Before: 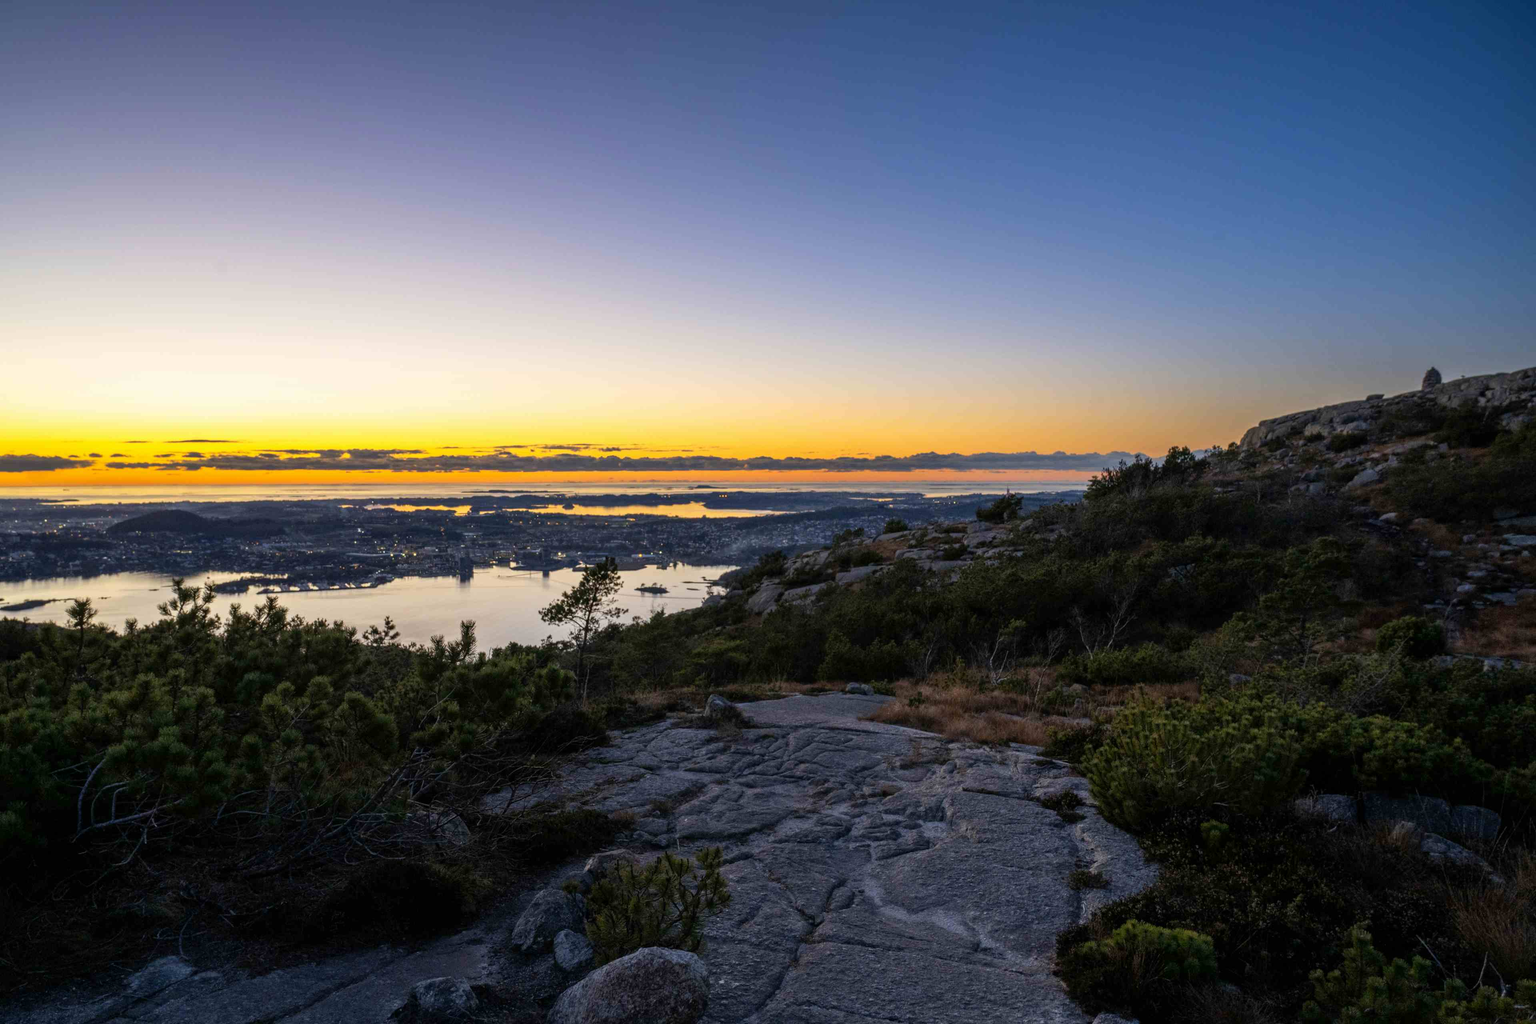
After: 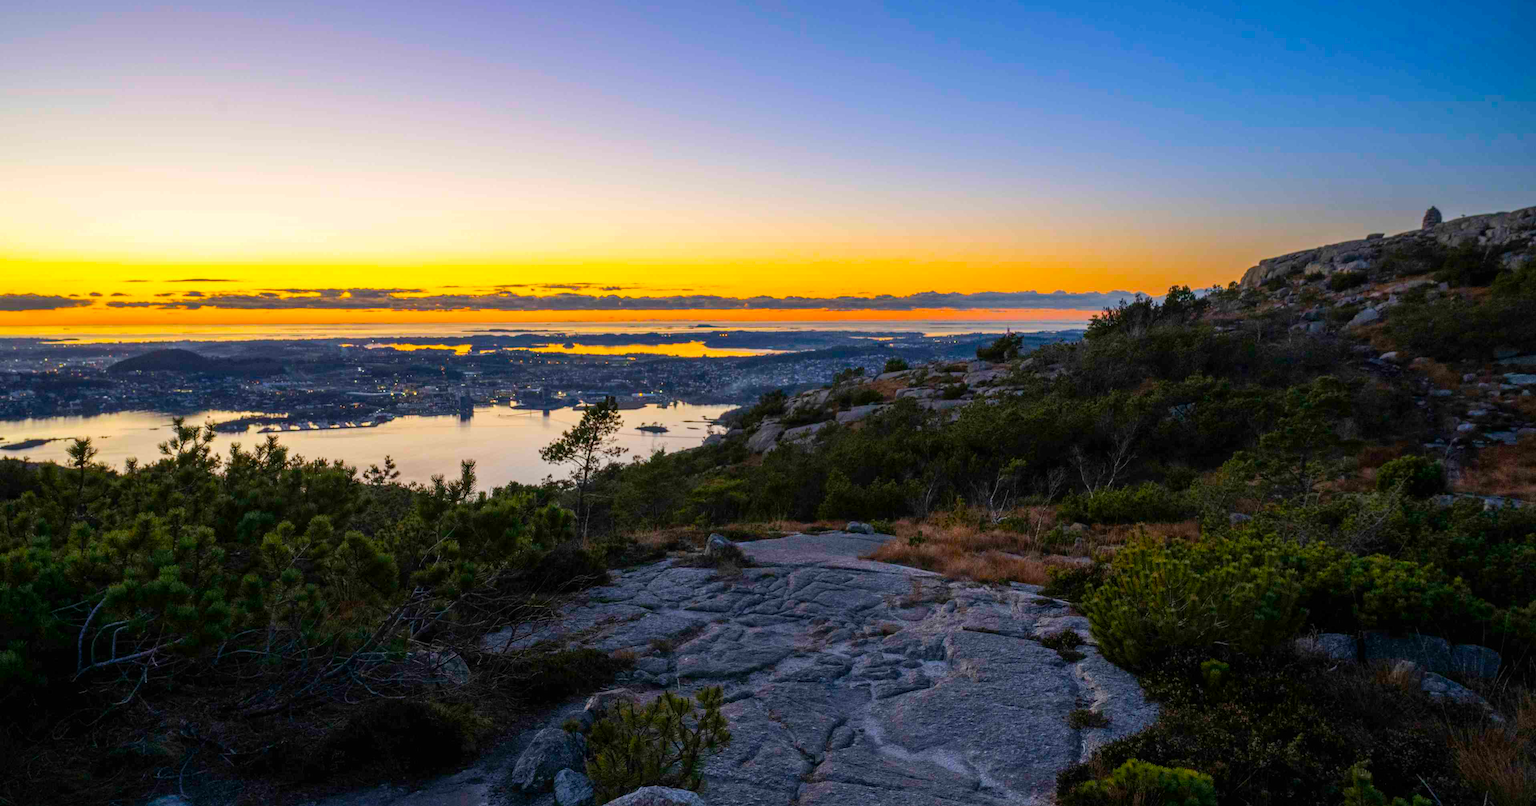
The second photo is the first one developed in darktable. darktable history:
crop and rotate: top 15.774%, bottom 5.506%
color balance rgb: perceptual saturation grading › global saturation 25%, perceptual brilliance grading › mid-tones 10%, perceptual brilliance grading › shadows 15%, global vibrance 20%
